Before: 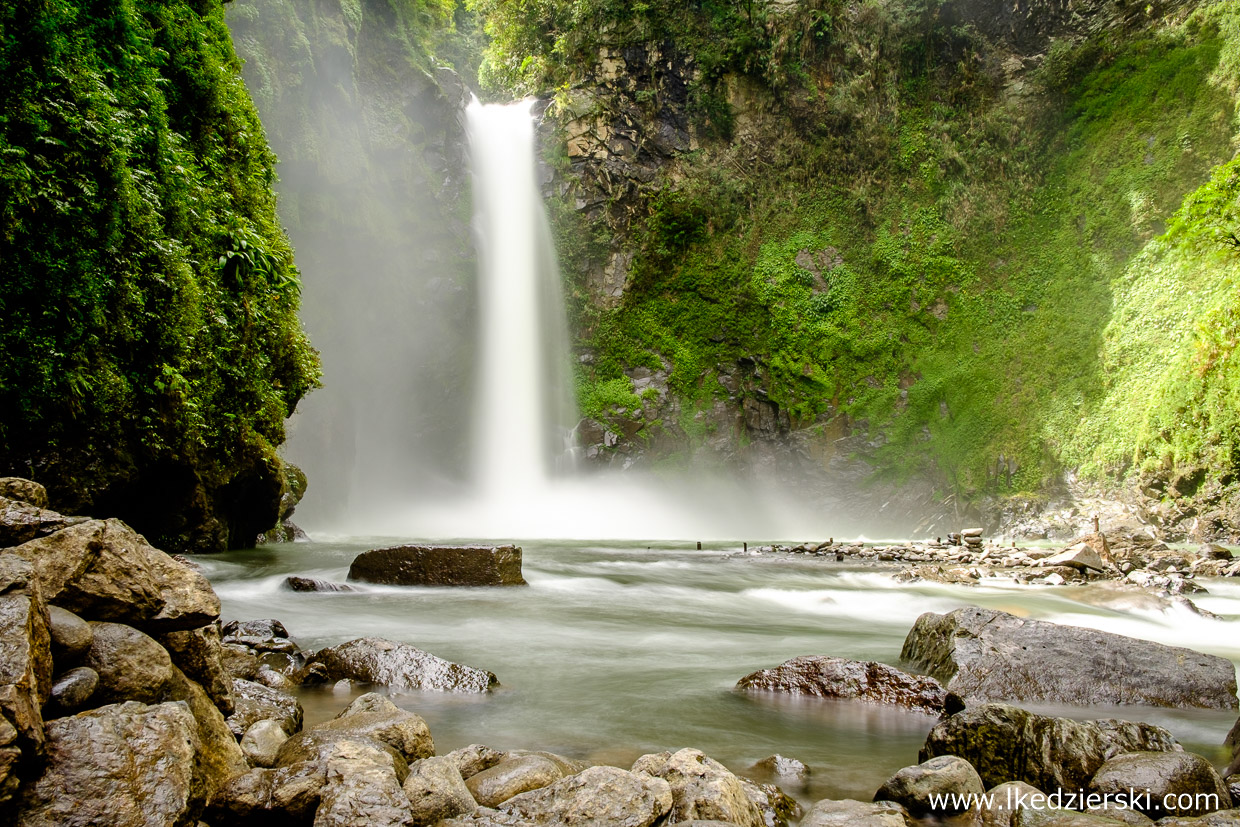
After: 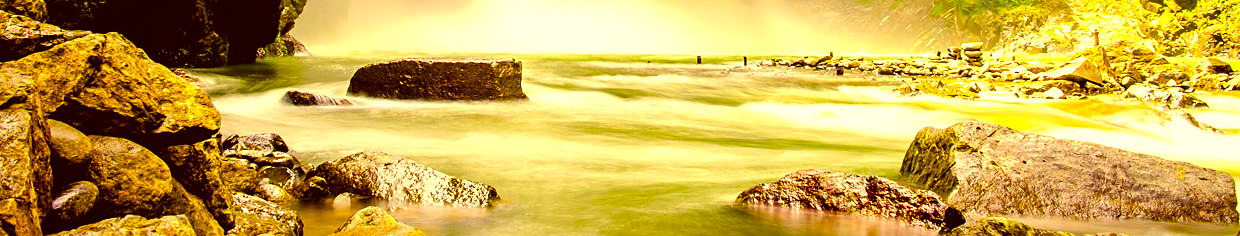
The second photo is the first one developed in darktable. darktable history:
exposure: exposure 0.736 EV, compensate exposure bias true, compensate highlight preservation false
crop and rotate: top 58.841%, bottom 12.612%
color correction: highlights a* 9.74, highlights b* 39.35, shadows a* 14.04, shadows b* 3.53
color balance rgb: shadows lift › luminance -9.586%, linear chroma grading › shadows 16.706%, linear chroma grading › highlights 60.874%, linear chroma grading › global chroma 49.968%, perceptual saturation grading › global saturation 20%, perceptual saturation grading › highlights -25.341%, perceptual saturation grading › shadows 24.21%, global vibrance 20%
sharpen: amount 0.213
tone equalizer: -8 EV -0.391 EV, -7 EV -0.424 EV, -6 EV -0.344 EV, -5 EV -0.221 EV, -3 EV 0.251 EV, -2 EV 0.322 EV, -1 EV 0.394 EV, +0 EV 0.424 EV
